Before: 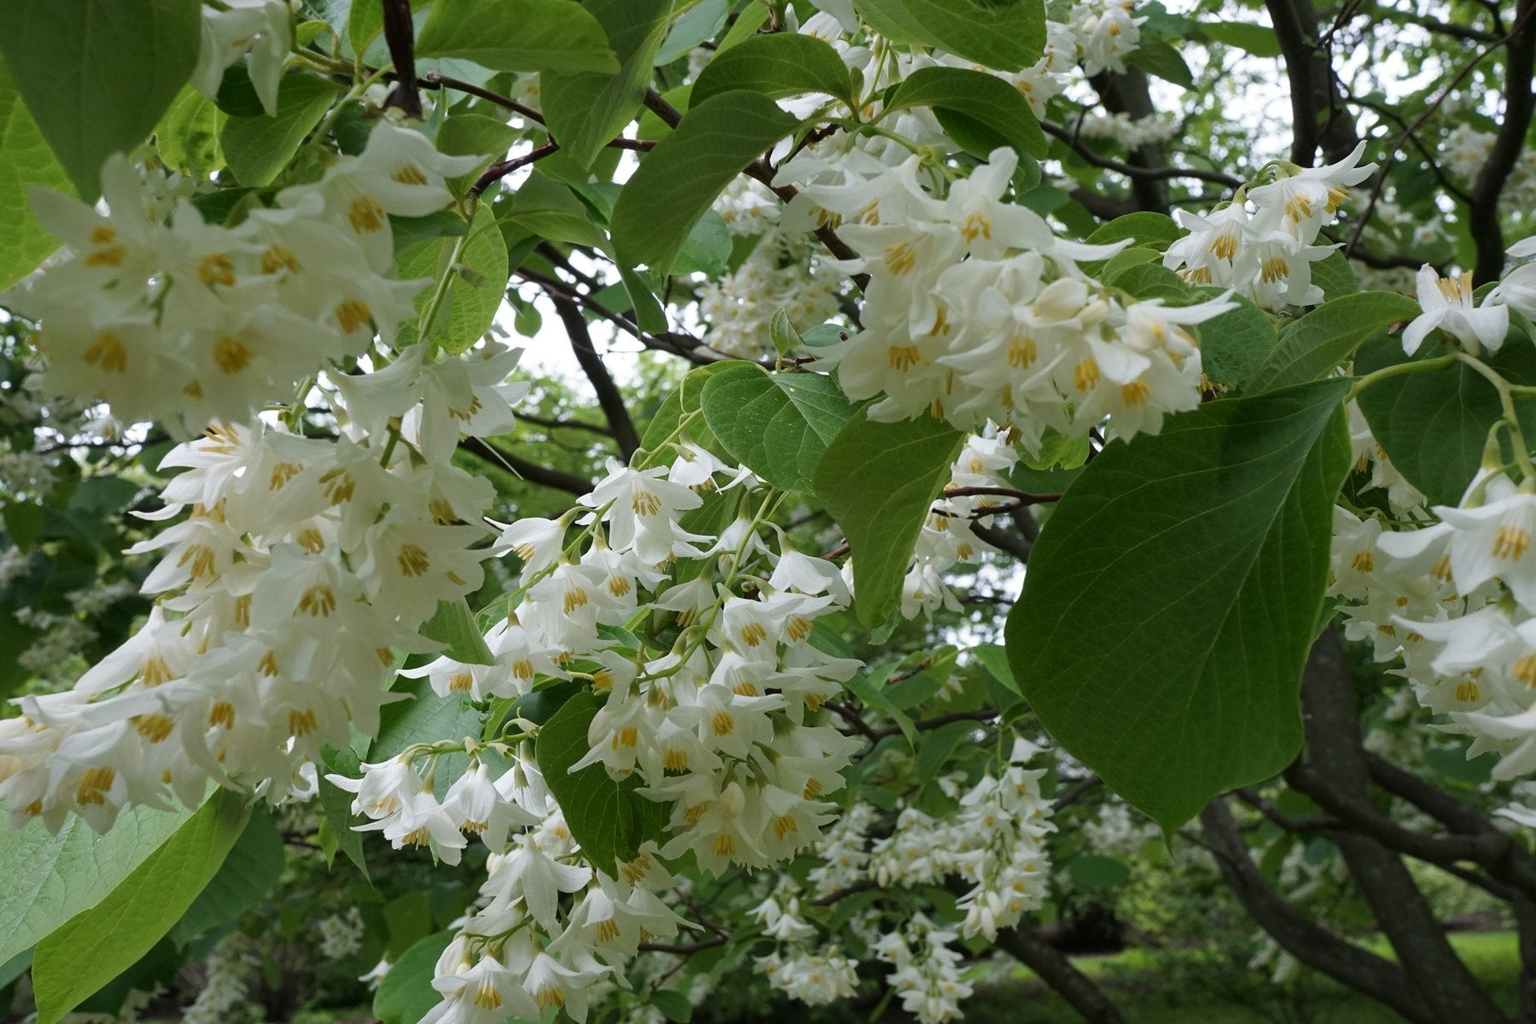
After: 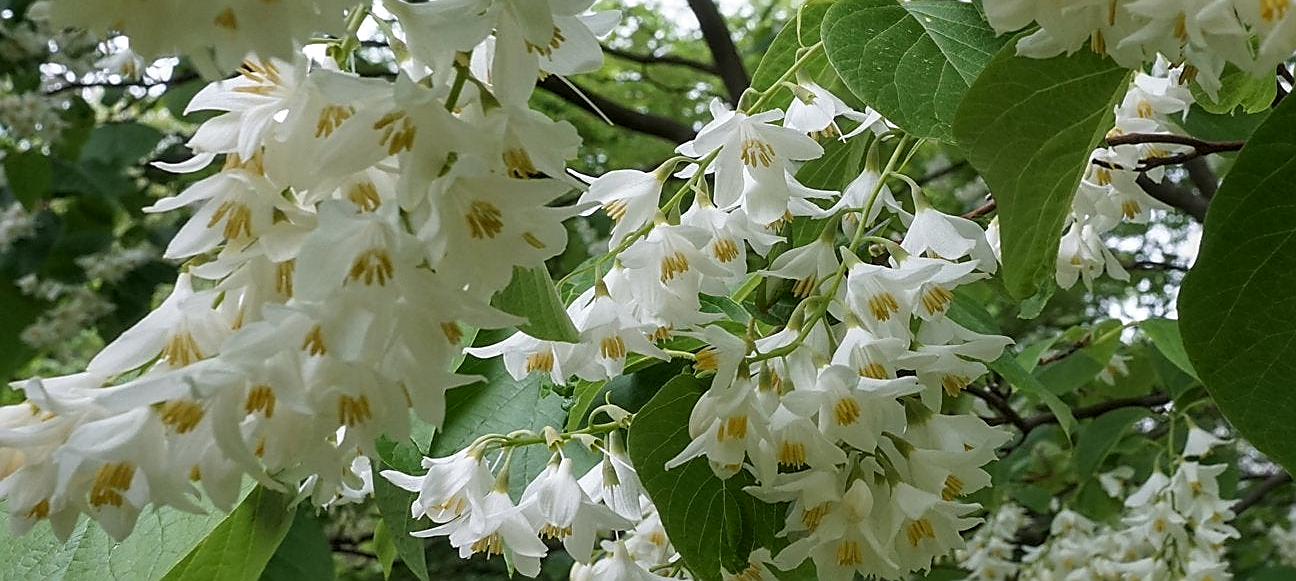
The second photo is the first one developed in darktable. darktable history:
sharpen: radius 1.377, amount 1.261, threshold 0.847
crop: top 36.483%, right 27.994%, bottom 15.097%
local contrast: on, module defaults
